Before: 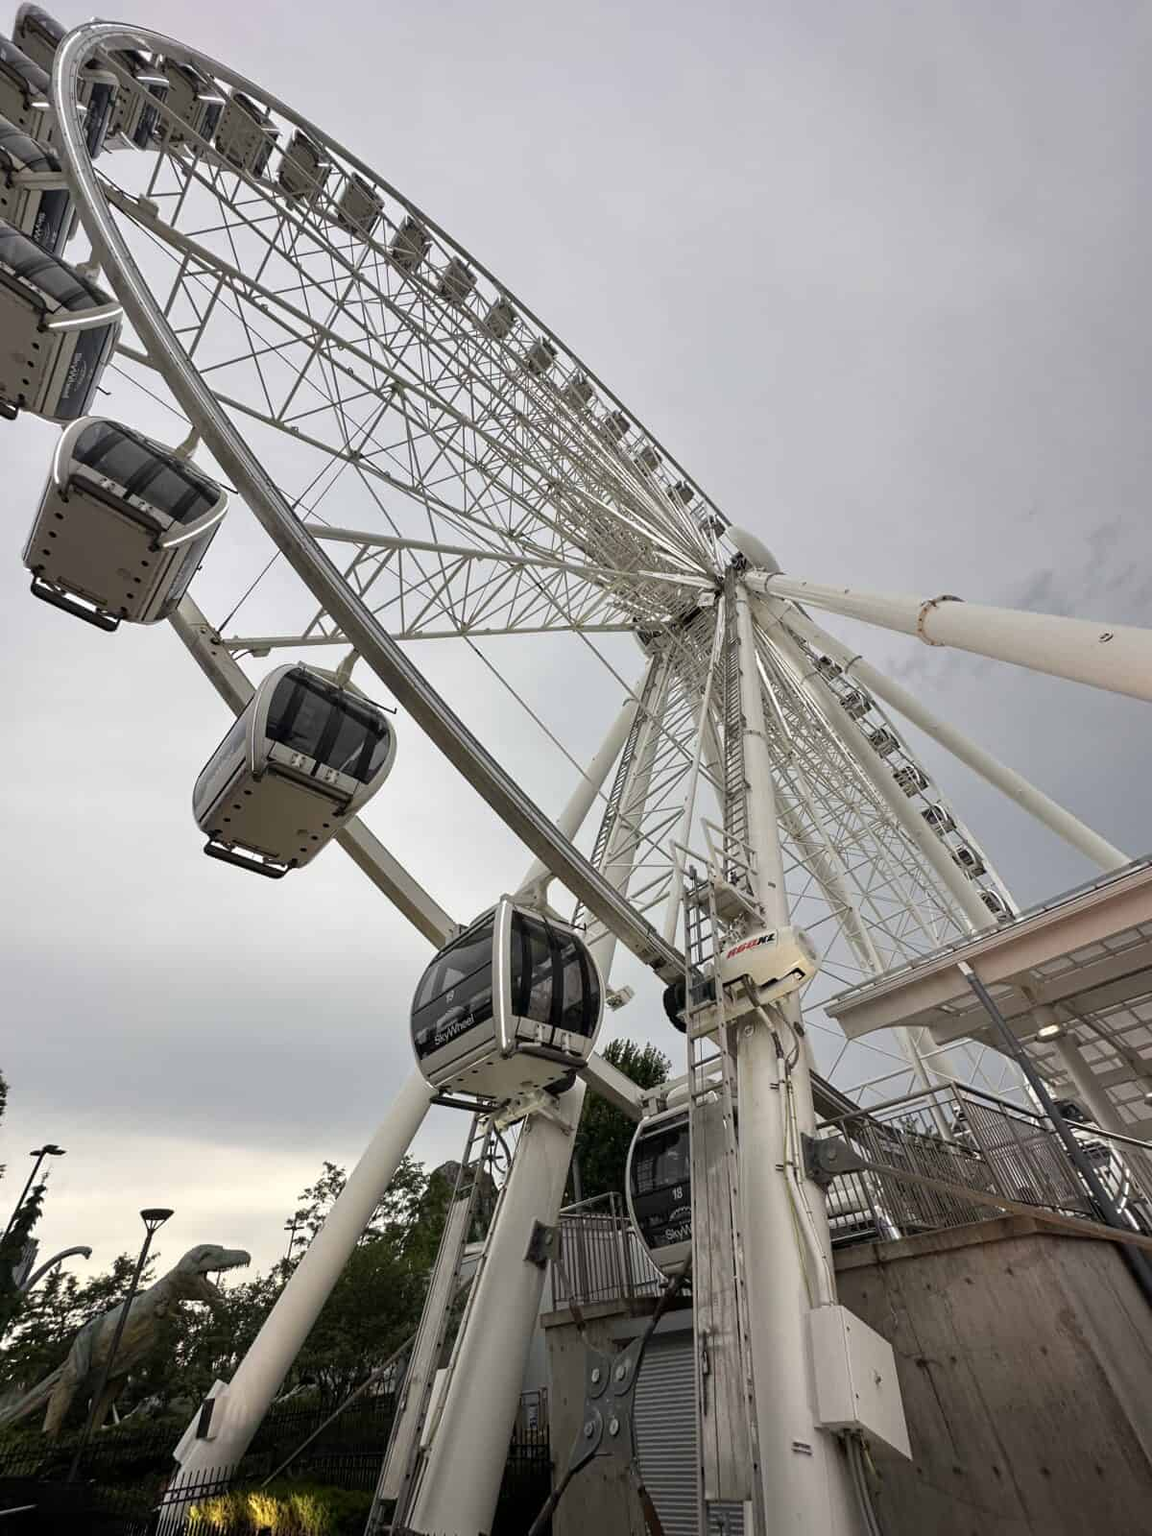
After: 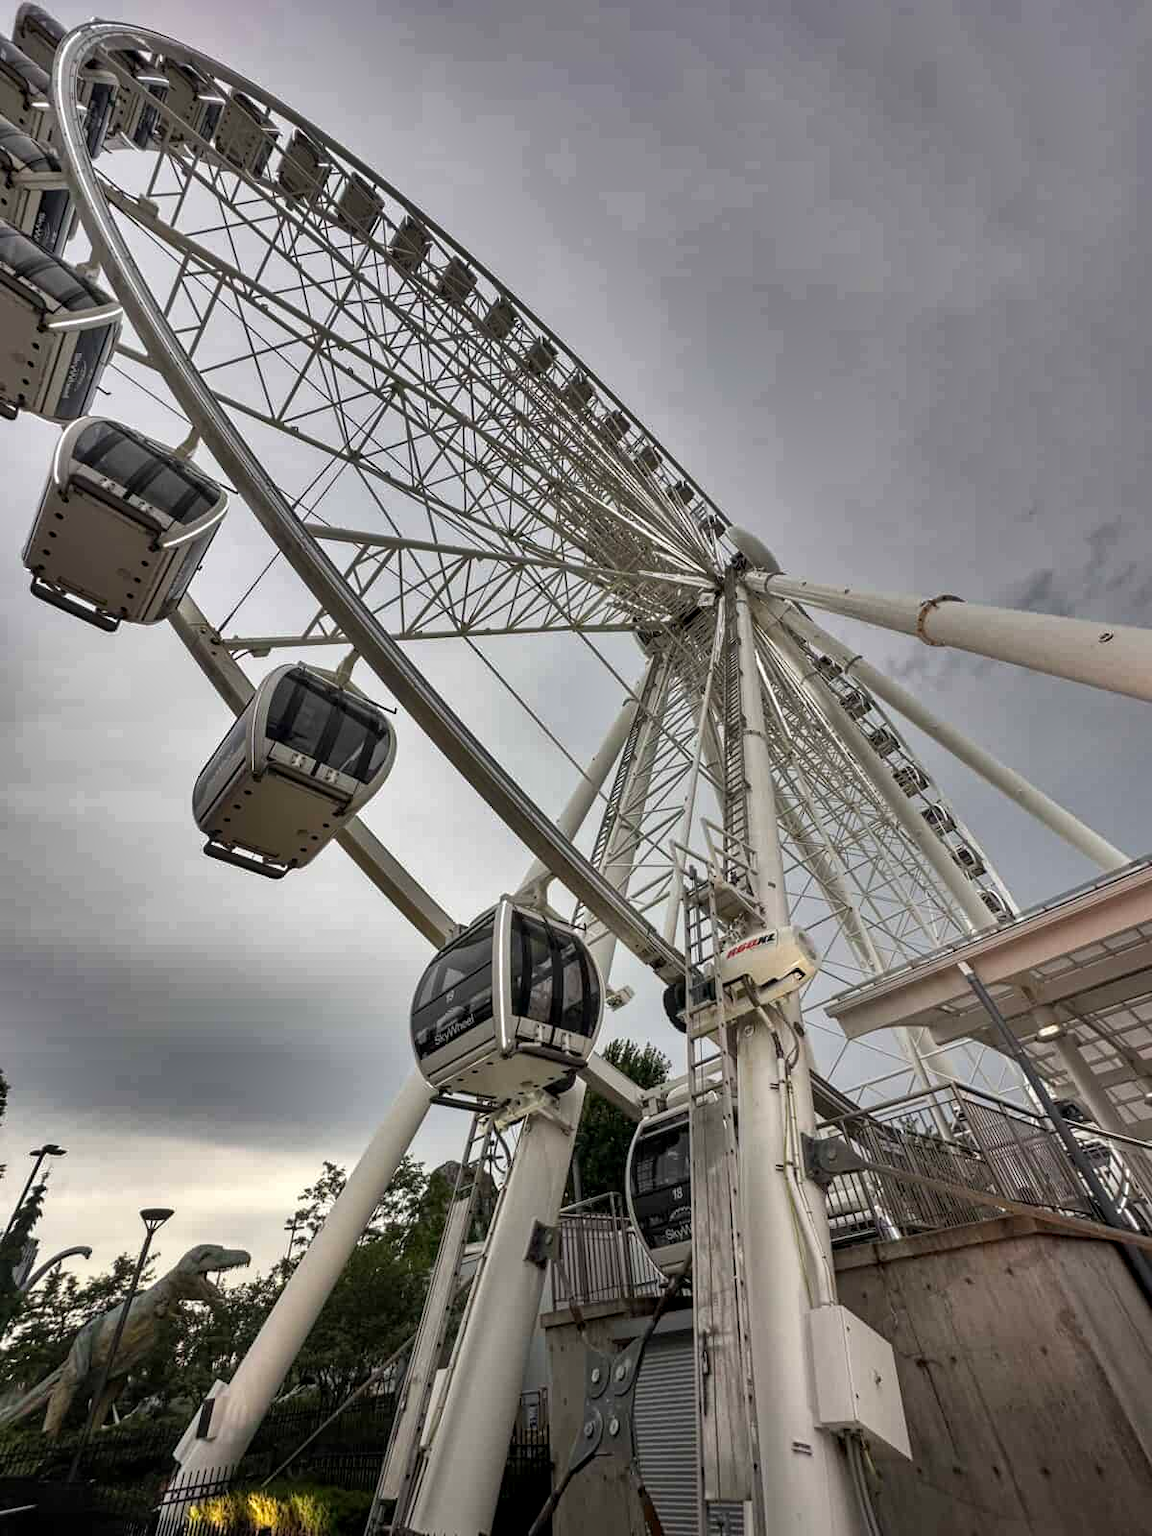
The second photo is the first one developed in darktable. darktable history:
shadows and highlights: shadows 20.91, highlights -82.73, soften with gaussian
local contrast: on, module defaults
